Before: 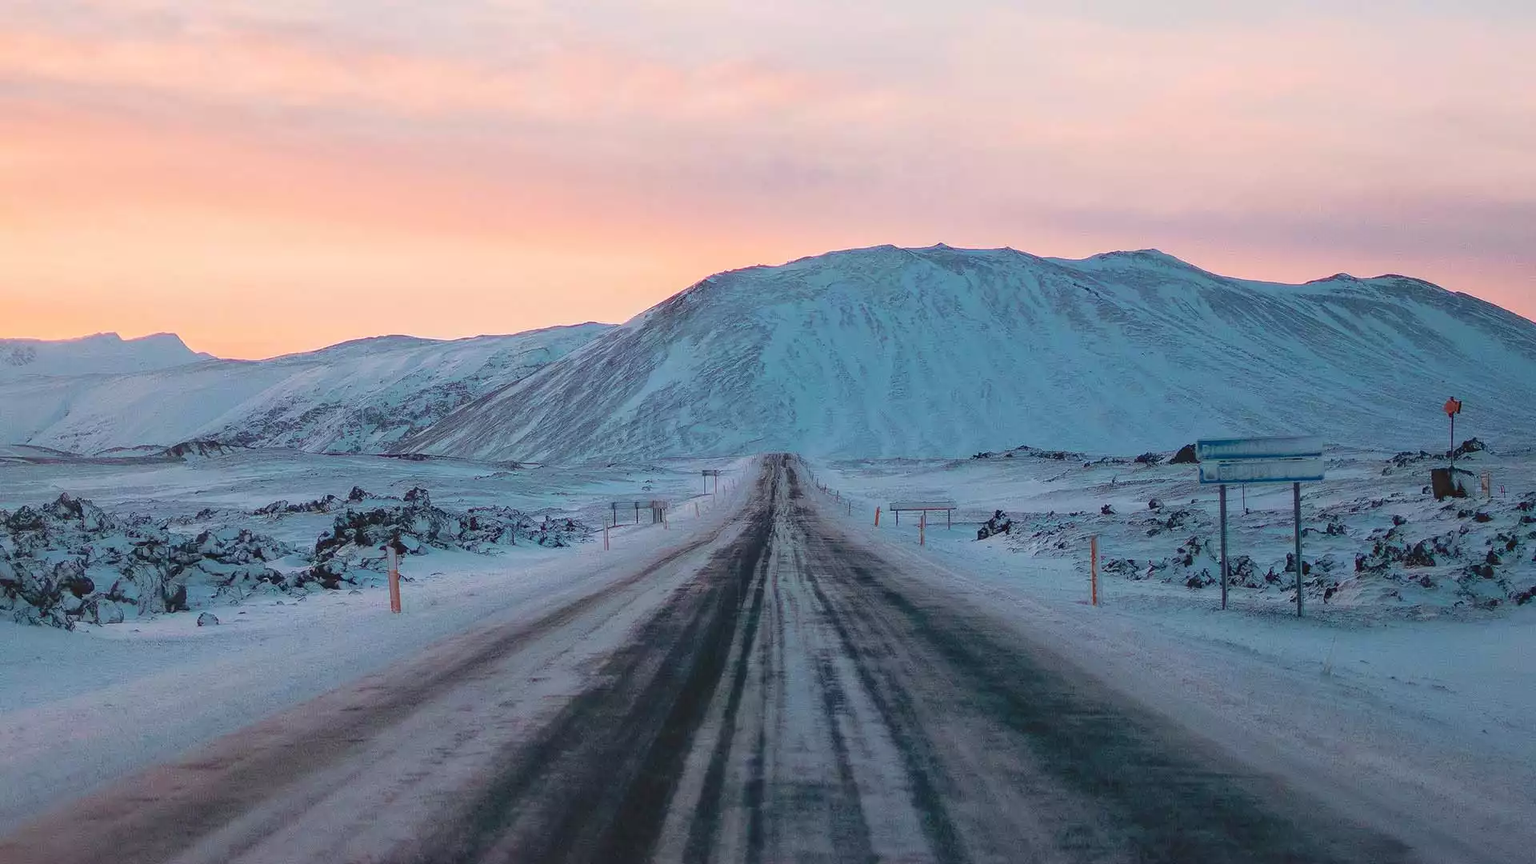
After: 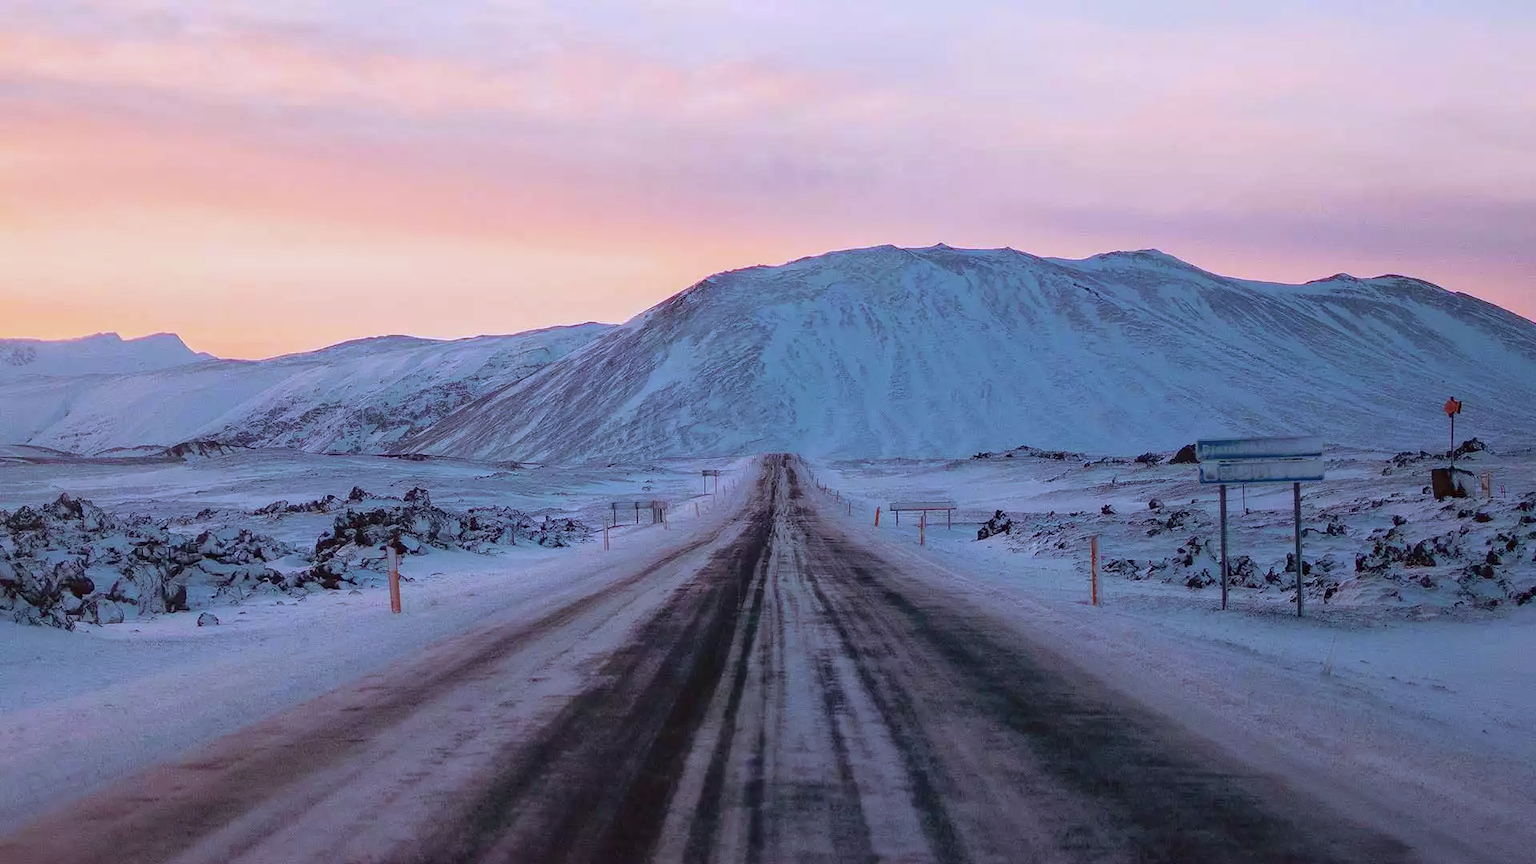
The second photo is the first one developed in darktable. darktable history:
rgb levels: mode RGB, independent channels, levels [[0, 0.5, 1], [0, 0.521, 1], [0, 0.536, 1]]
white balance: red 0.926, green 1.003, blue 1.133
exposure: black level correction 0.005, exposure 0.001 EV, compensate highlight preservation false
